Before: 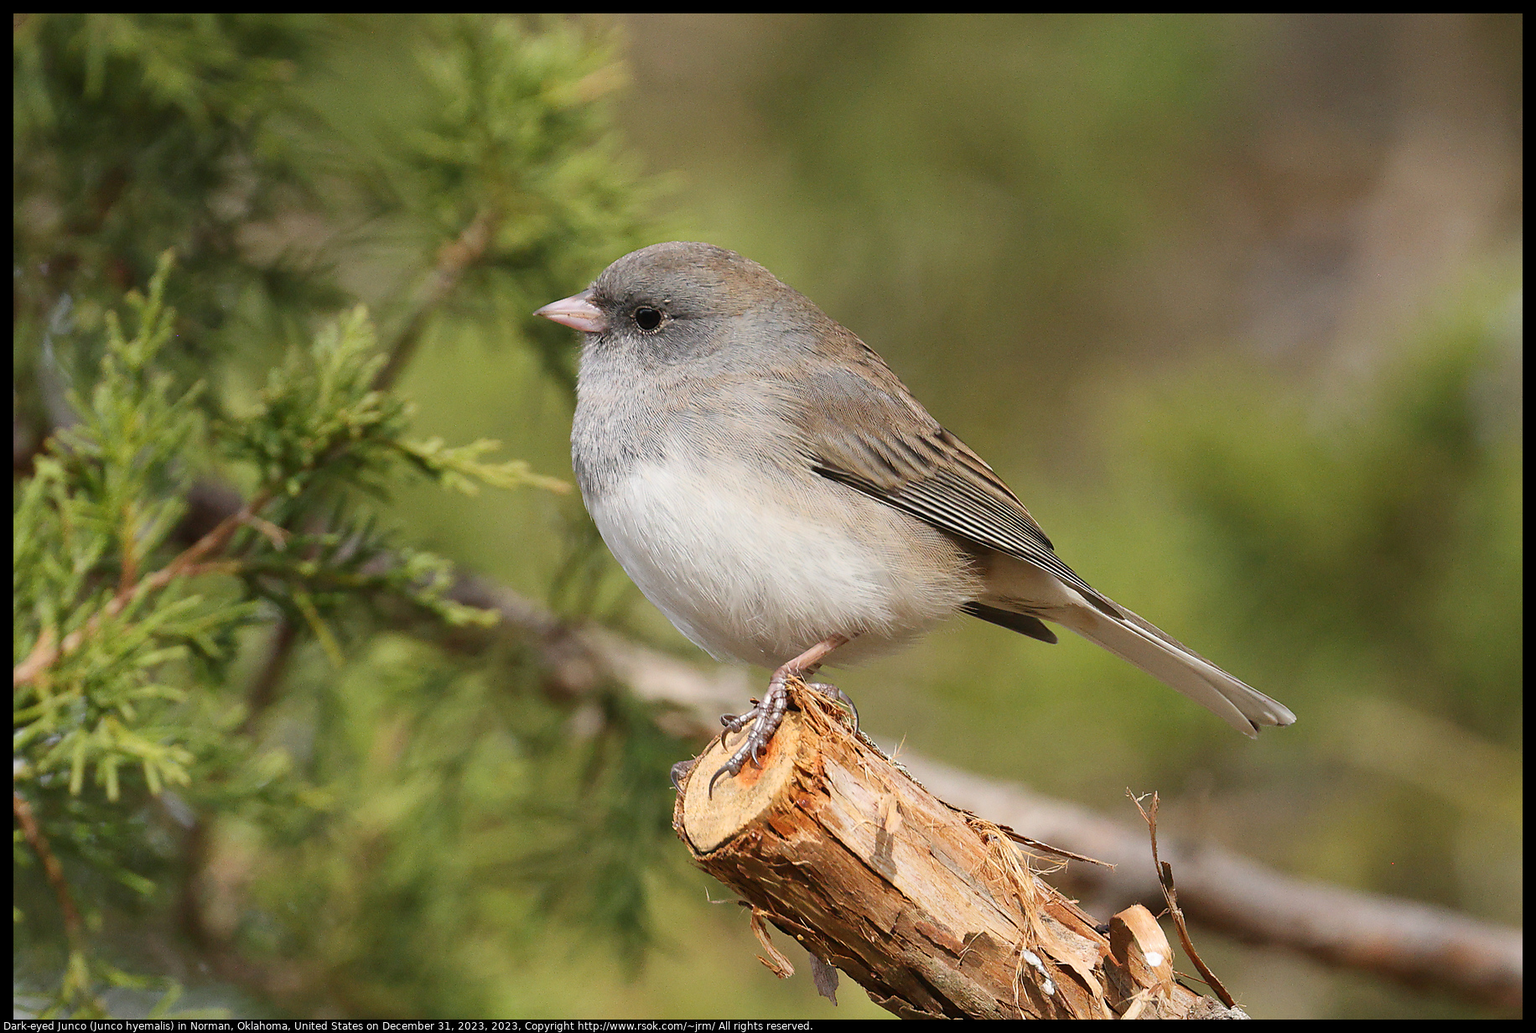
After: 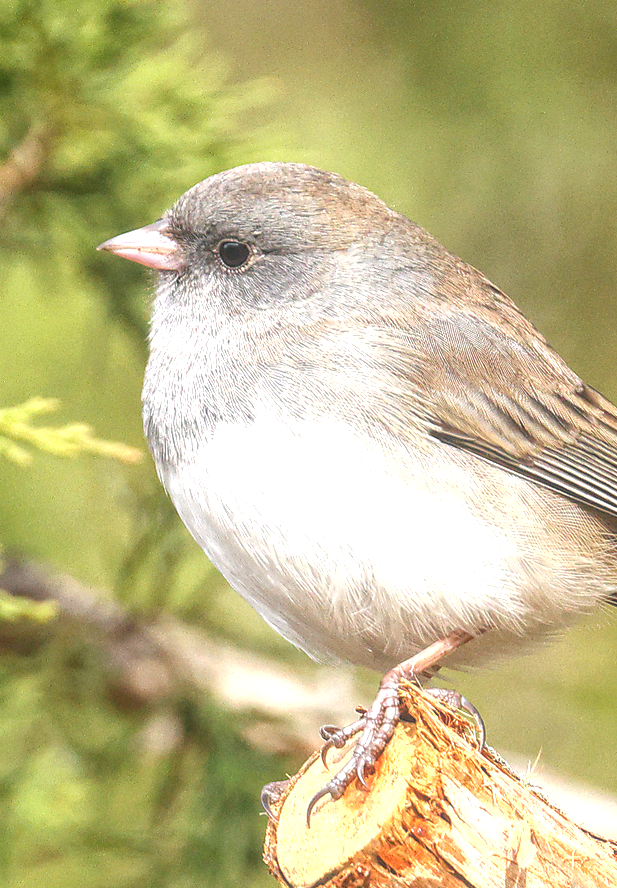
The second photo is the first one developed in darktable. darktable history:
exposure: exposure 1 EV, compensate highlight preservation false
local contrast: highlights 67%, shadows 32%, detail 166%, midtone range 0.2
crop and rotate: left 29.443%, top 10.25%, right 36.862%, bottom 17.596%
